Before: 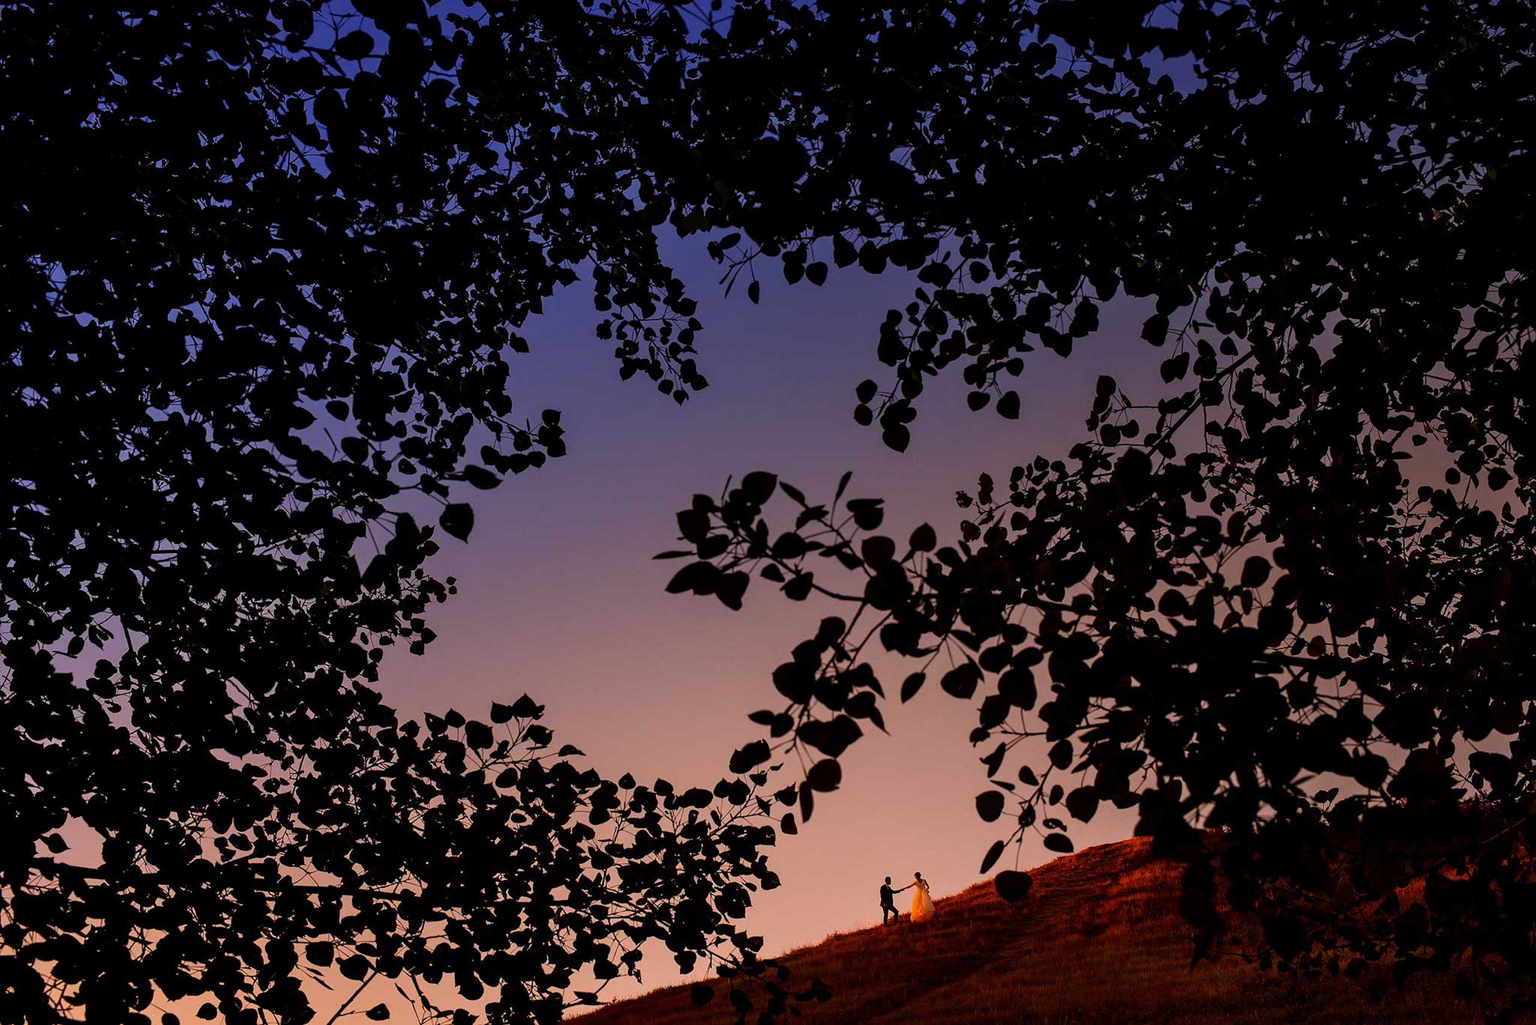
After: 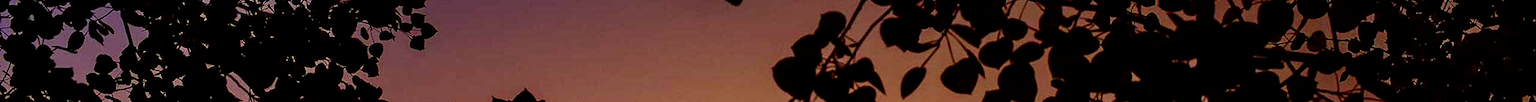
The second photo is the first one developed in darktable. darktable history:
crop and rotate: top 59.084%, bottom 30.916%
contrast brightness saturation: contrast 0.19, brightness -0.24, saturation 0.11
color balance rgb: perceptual saturation grading › global saturation 20%, perceptual saturation grading › highlights -25%, perceptual saturation grading › shadows 50%
color correction: highlights a* 2.72, highlights b* 22.8
